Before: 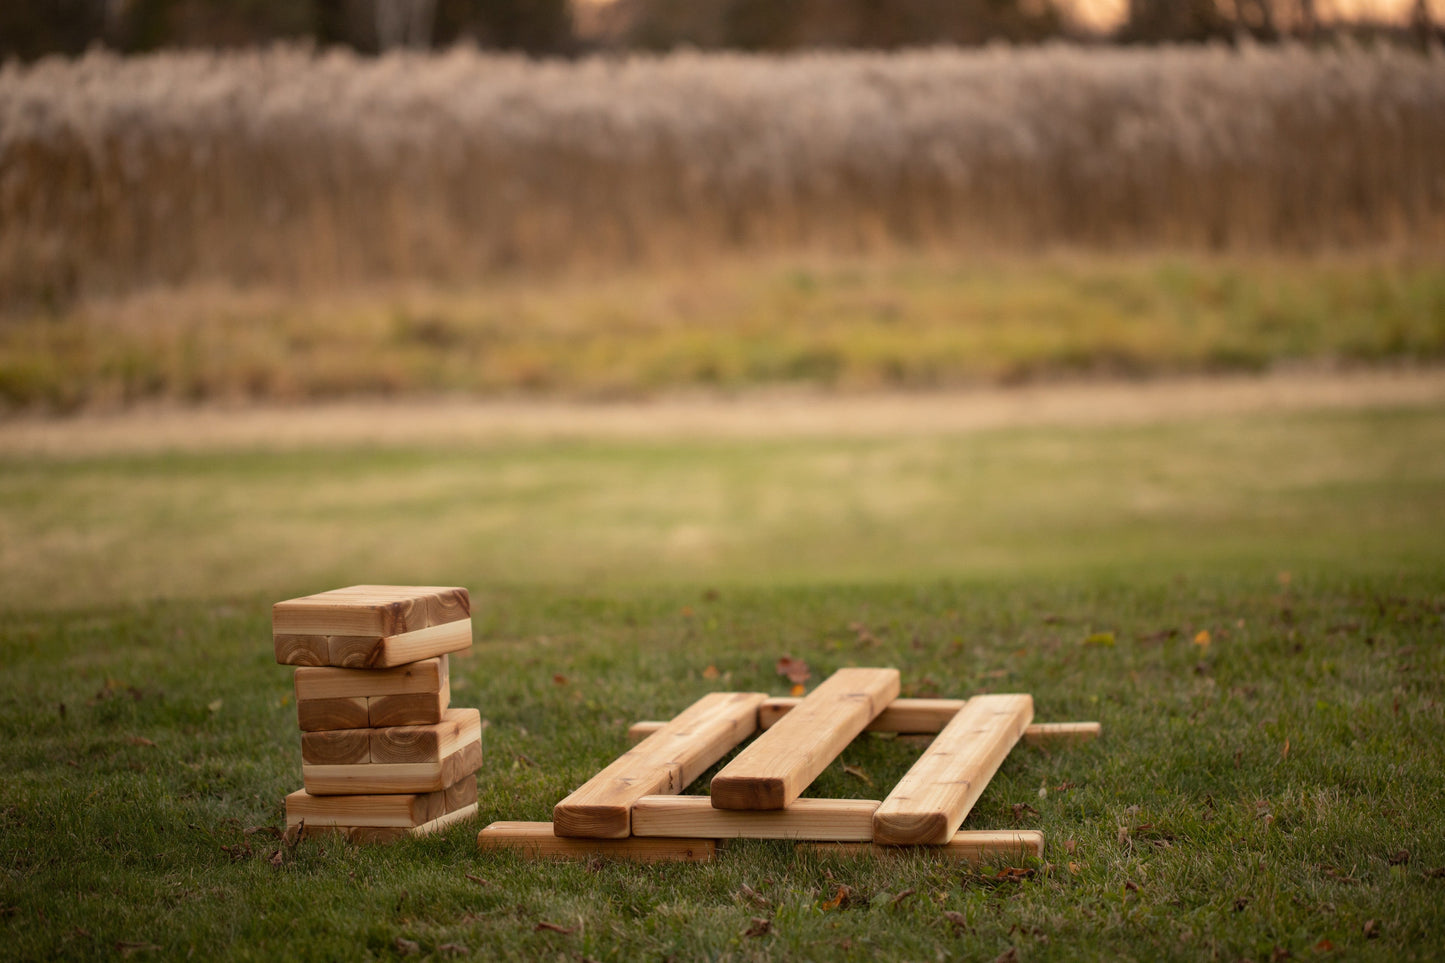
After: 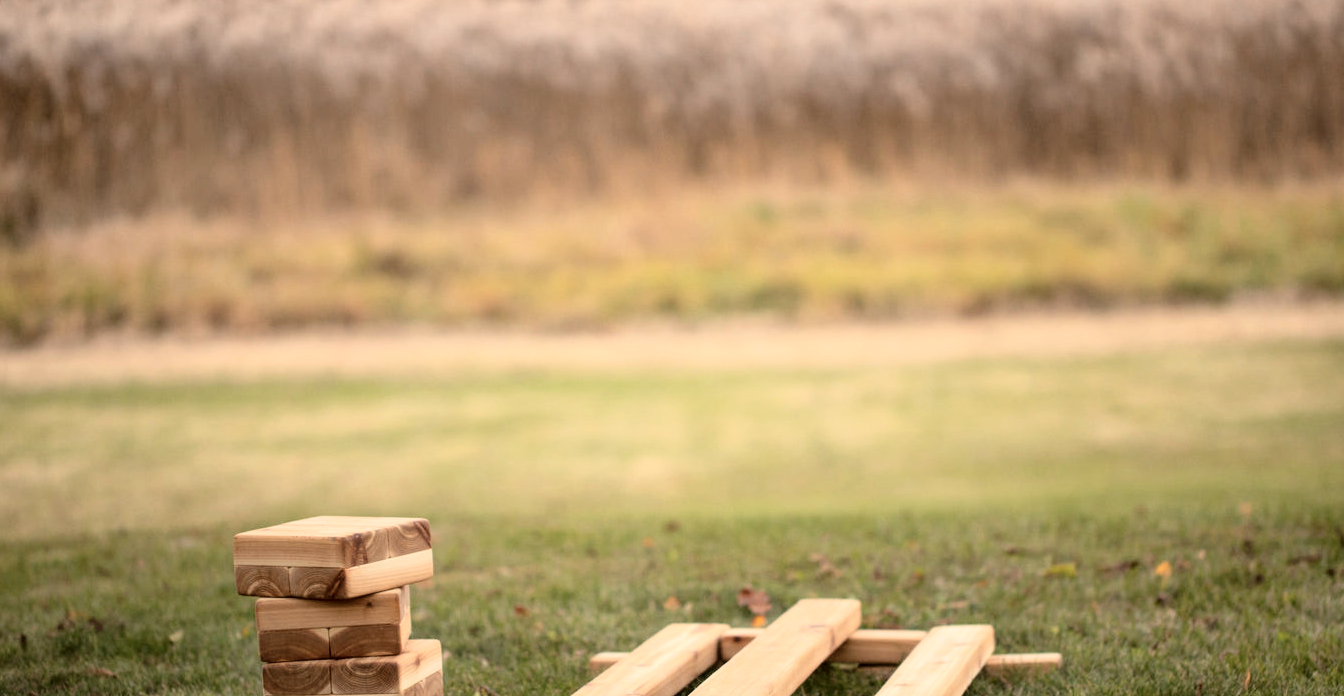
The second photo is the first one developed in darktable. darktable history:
local contrast: highlights 106%, shadows 98%, detail 119%, midtone range 0.2
tone curve: curves: ch0 [(0, 0) (0.003, 0.003) (0.011, 0.01) (0.025, 0.023) (0.044, 0.041) (0.069, 0.064) (0.1, 0.094) (0.136, 0.143) (0.177, 0.205) (0.224, 0.281) (0.277, 0.367) (0.335, 0.457) (0.399, 0.542) (0.468, 0.629) (0.543, 0.711) (0.623, 0.788) (0.709, 0.863) (0.801, 0.912) (0.898, 0.955) (1, 1)], color space Lab, independent channels, preserve colors none
crop: left 2.704%, top 7.207%, right 3.471%, bottom 20.362%
